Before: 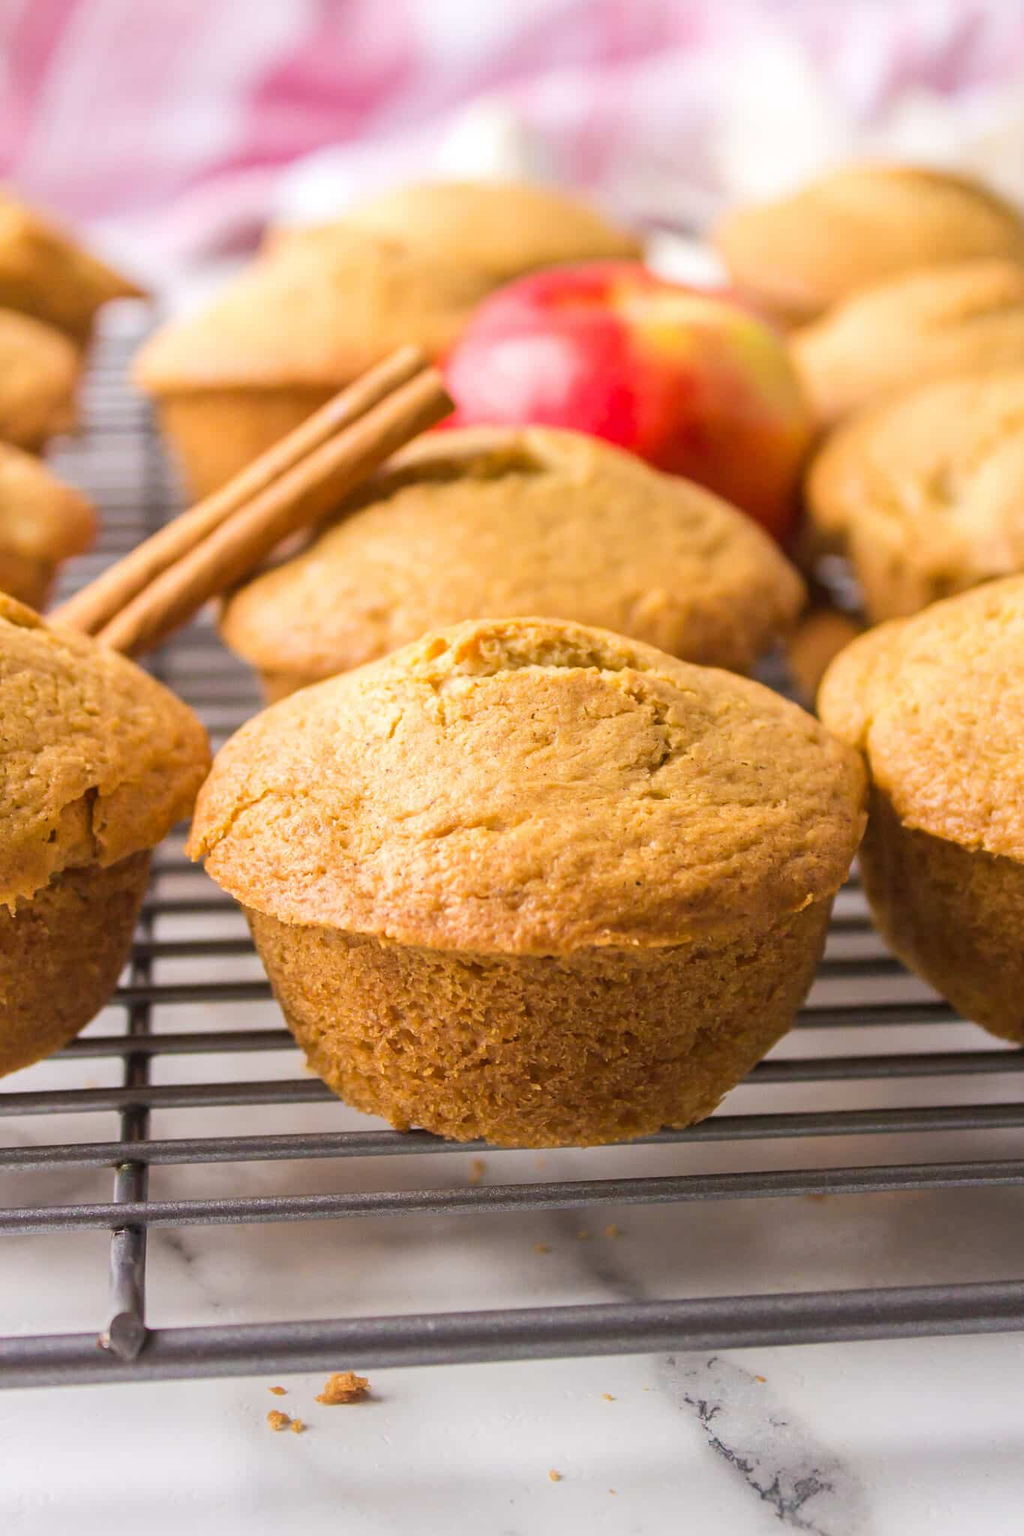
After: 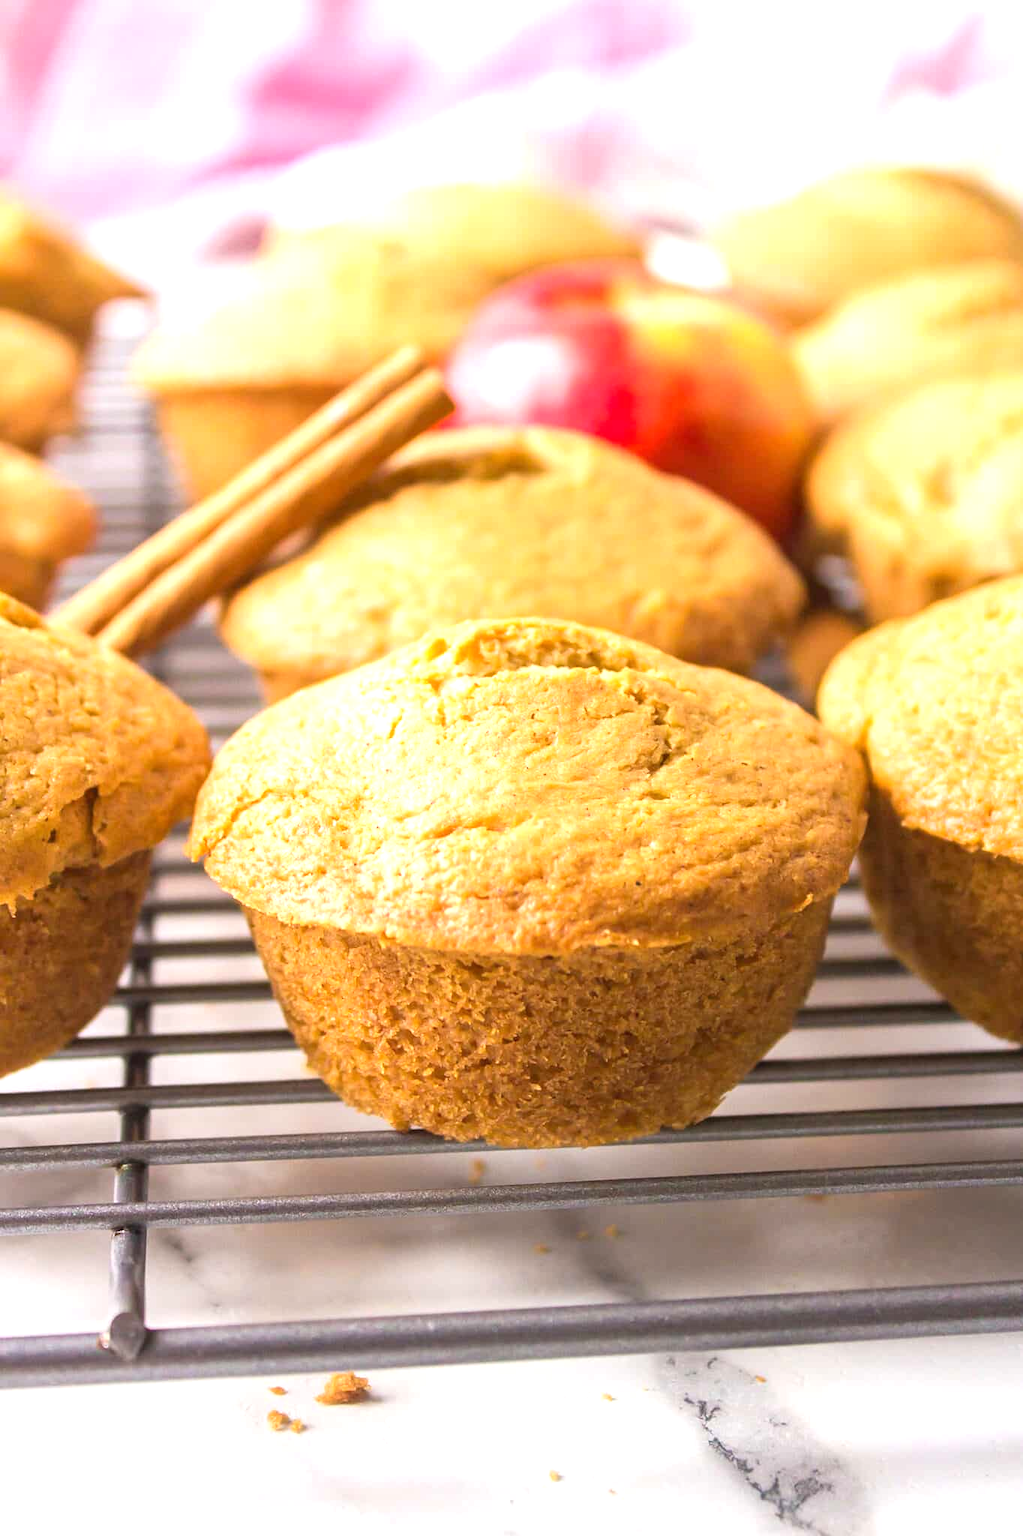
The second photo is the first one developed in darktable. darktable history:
exposure: exposure 0.745 EV, compensate highlight preservation false
